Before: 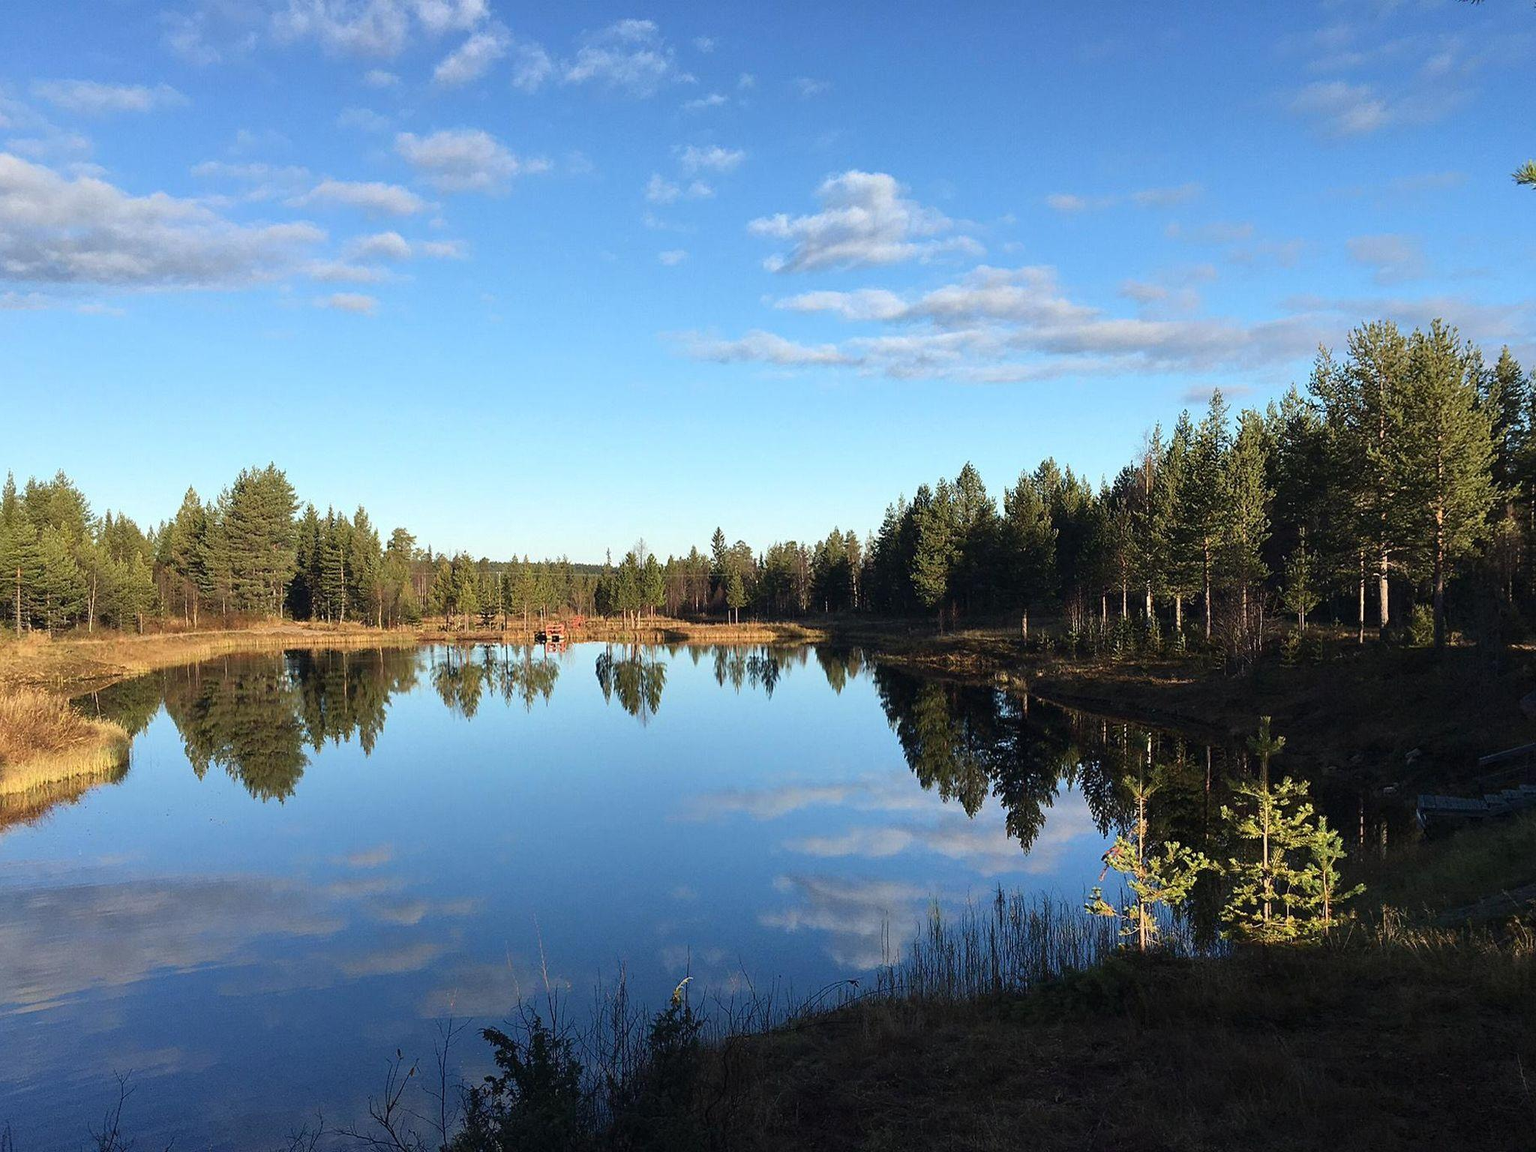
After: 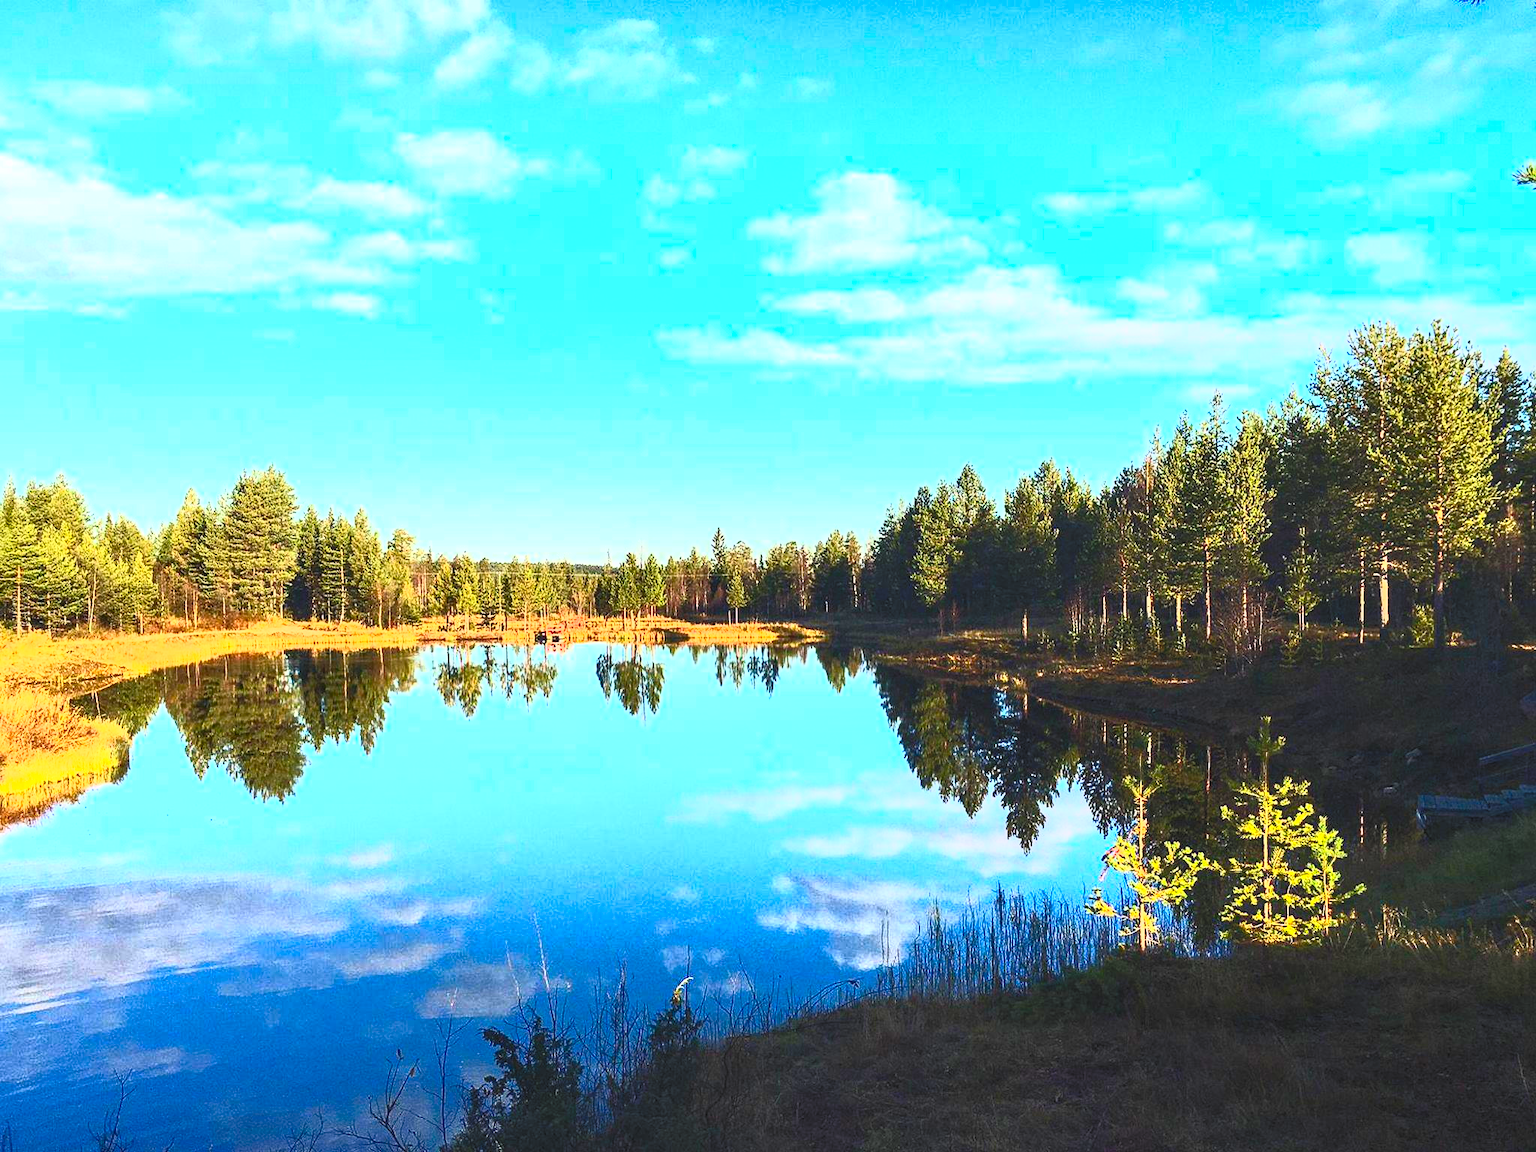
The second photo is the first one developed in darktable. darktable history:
contrast brightness saturation: contrast 0.995, brightness 0.985, saturation 0.986
local contrast: on, module defaults
